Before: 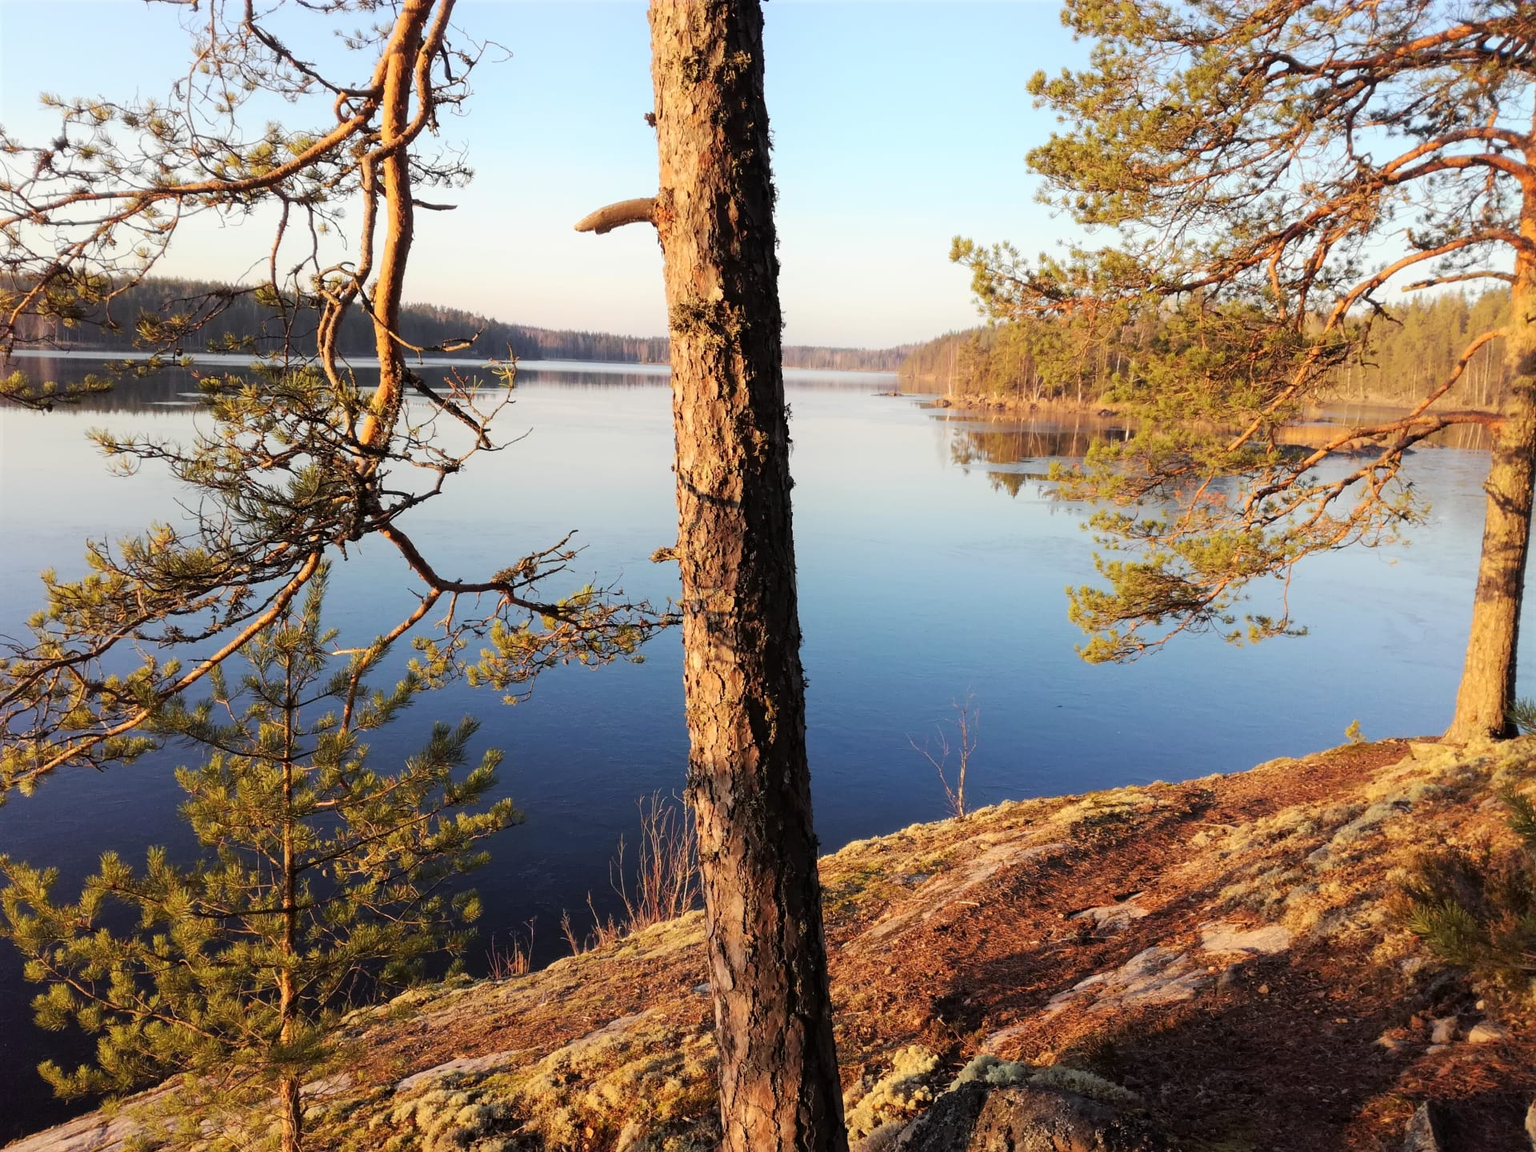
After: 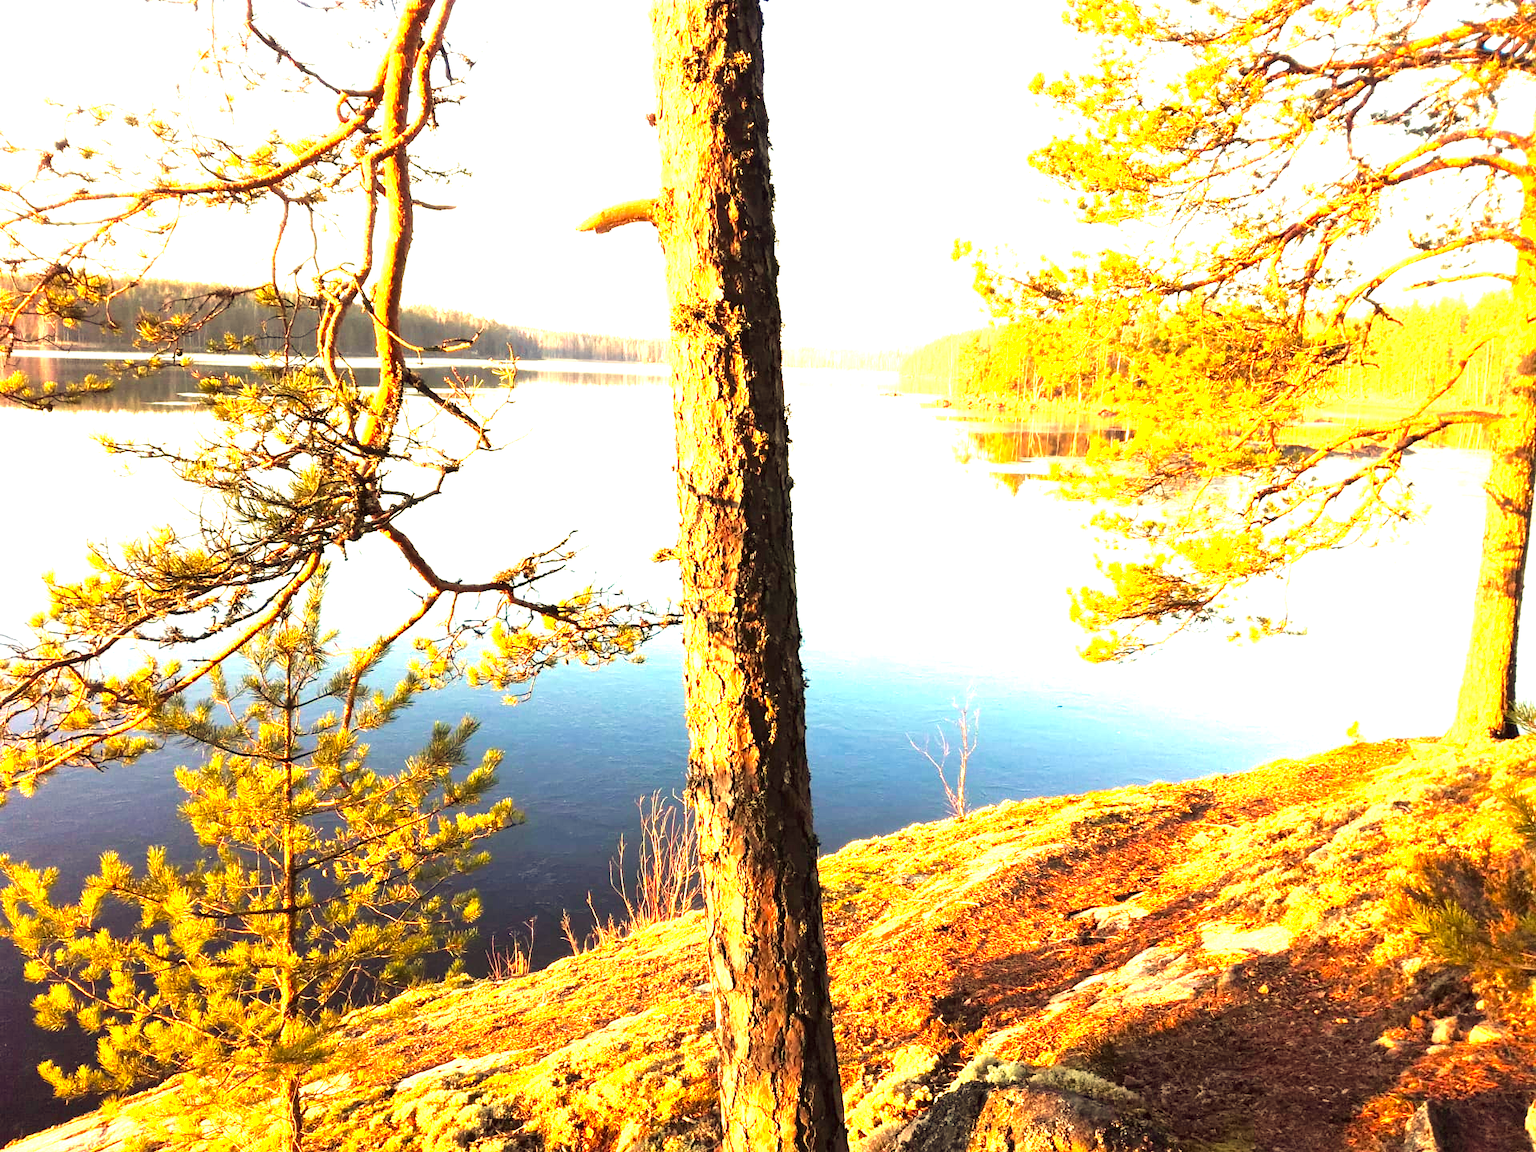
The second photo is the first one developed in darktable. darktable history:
color balance: lift [1, 1.001, 0.999, 1.001], gamma [1, 1.004, 1.007, 0.993], gain [1, 0.991, 0.987, 1.013], contrast 7.5%, contrast fulcrum 10%, output saturation 115%
exposure: exposure 2.04 EV, compensate highlight preservation false
velvia: strength 15%
white balance: red 1.08, blue 0.791
